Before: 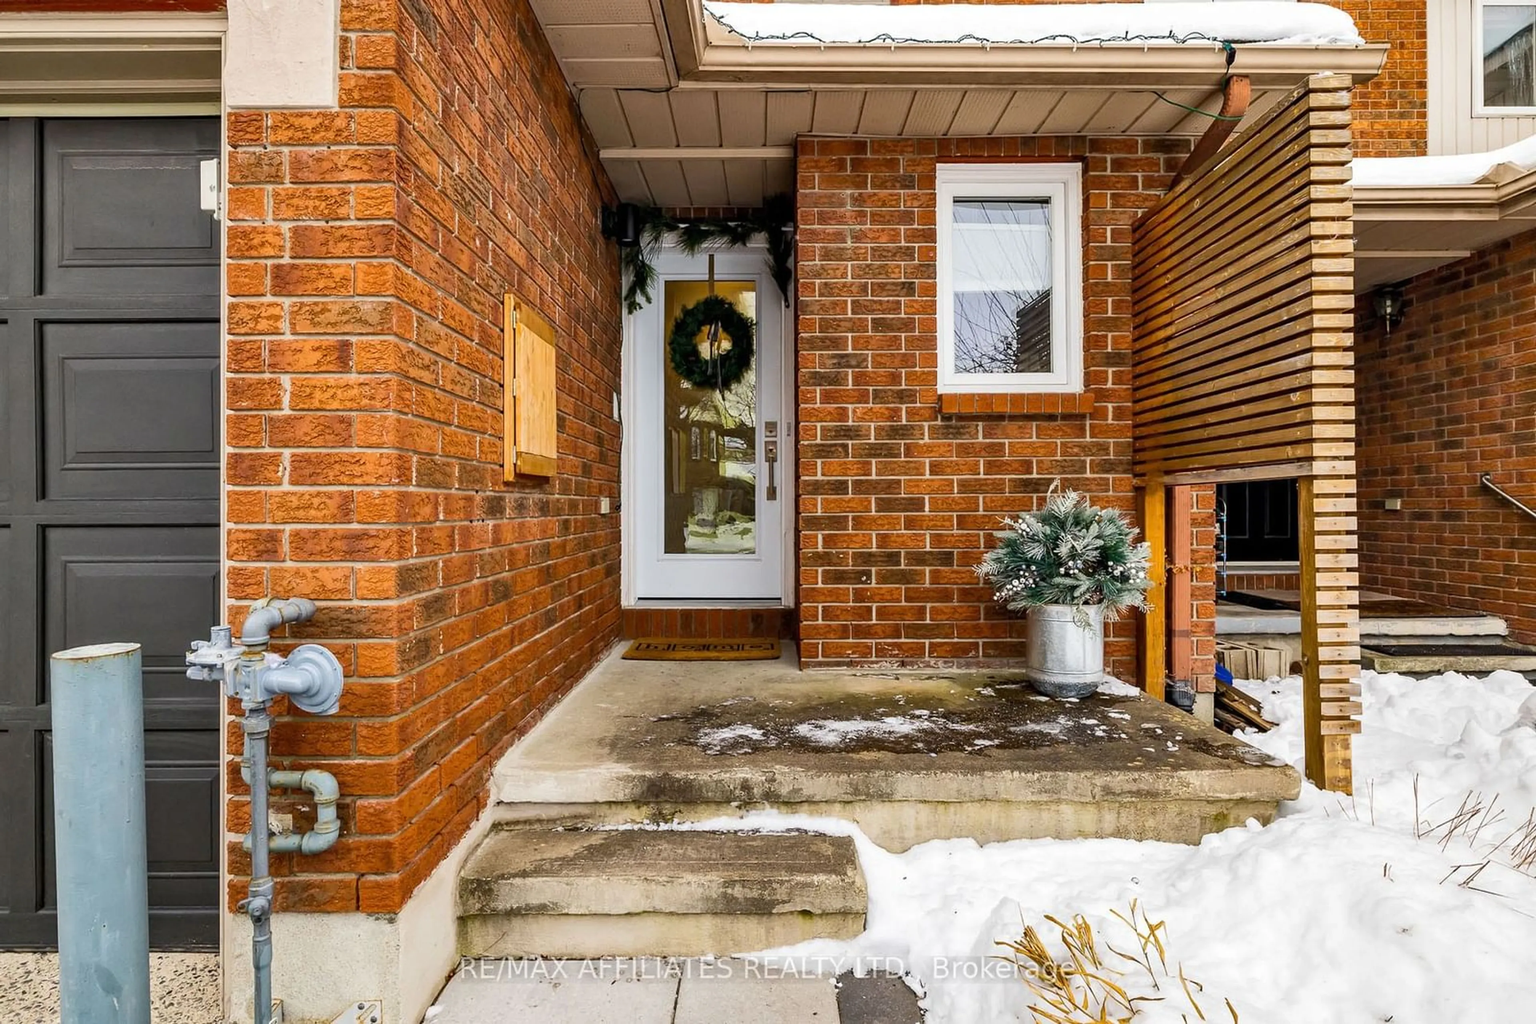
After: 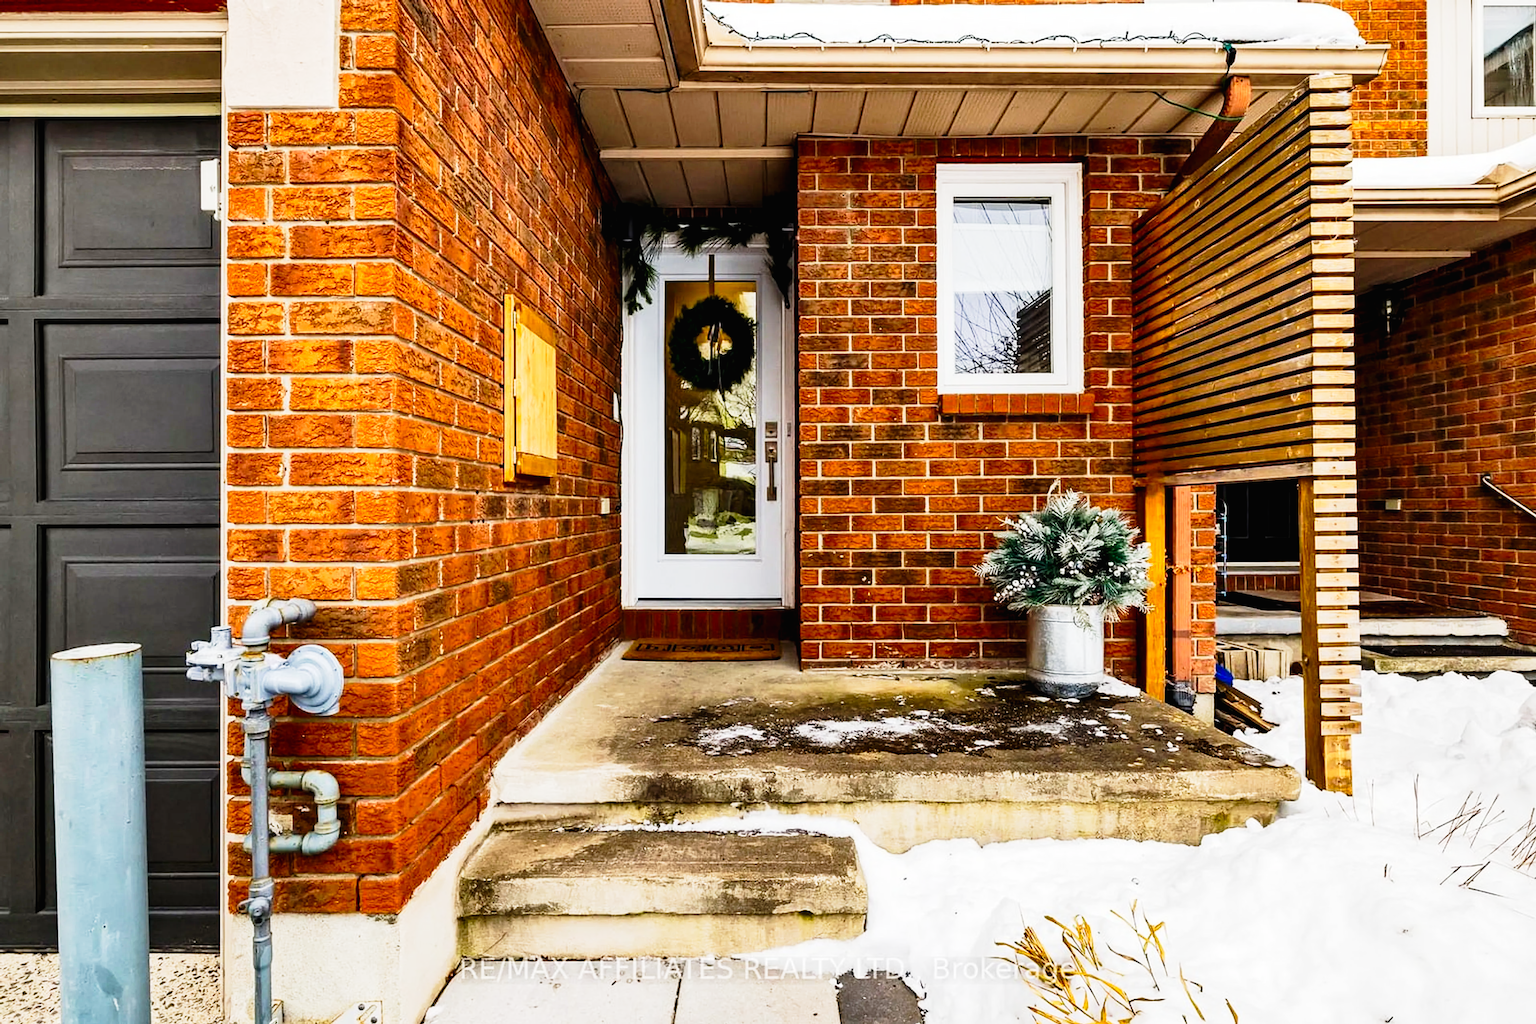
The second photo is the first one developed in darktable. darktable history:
tone curve: curves: ch0 [(0.016, 0.011) (0.094, 0.016) (0.469, 0.508) (0.721, 0.862) (1, 1)], preserve colors none
